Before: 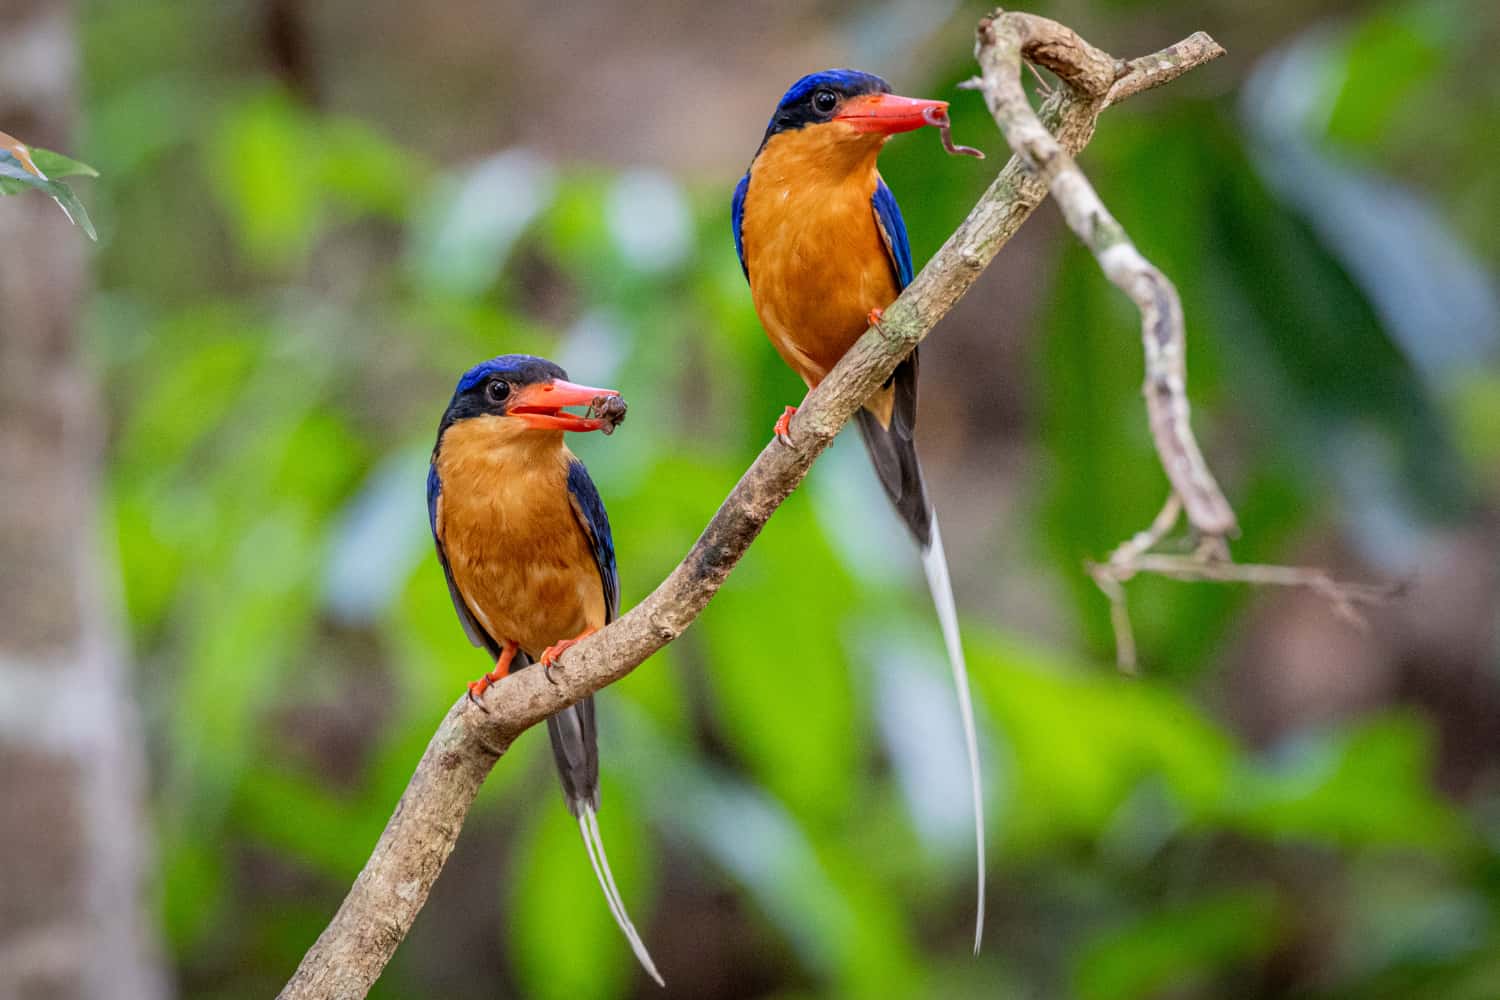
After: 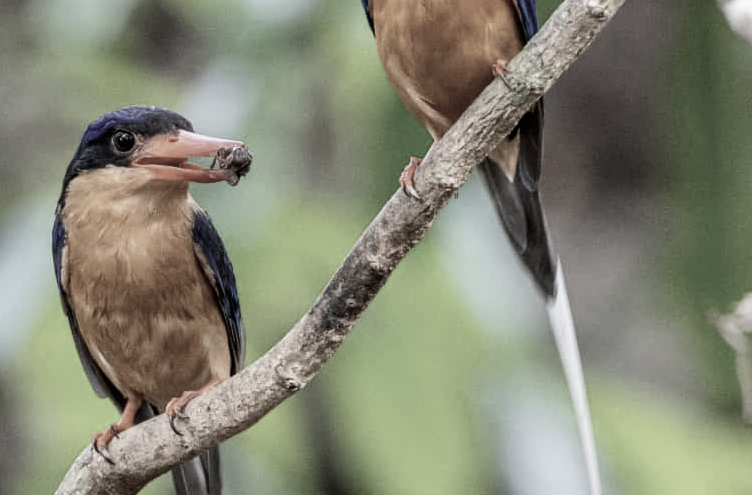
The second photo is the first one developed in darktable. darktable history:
contrast brightness saturation: contrast 0.151, brightness -0.014, saturation 0.1
color correction: highlights b* -0.046, saturation 0.279
crop: left 25.002%, top 24.922%, right 24.832%, bottom 25.564%
color zones: curves: ch0 [(0.068, 0.464) (0.25, 0.5) (0.48, 0.508) (0.75, 0.536) (0.886, 0.476) (0.967, 0.456)]; ch1 [(0.066, 0.456) (0.25, 0.5) (0.616, 0.508) (0.746, 0.56) (0.934, 0.444)]
